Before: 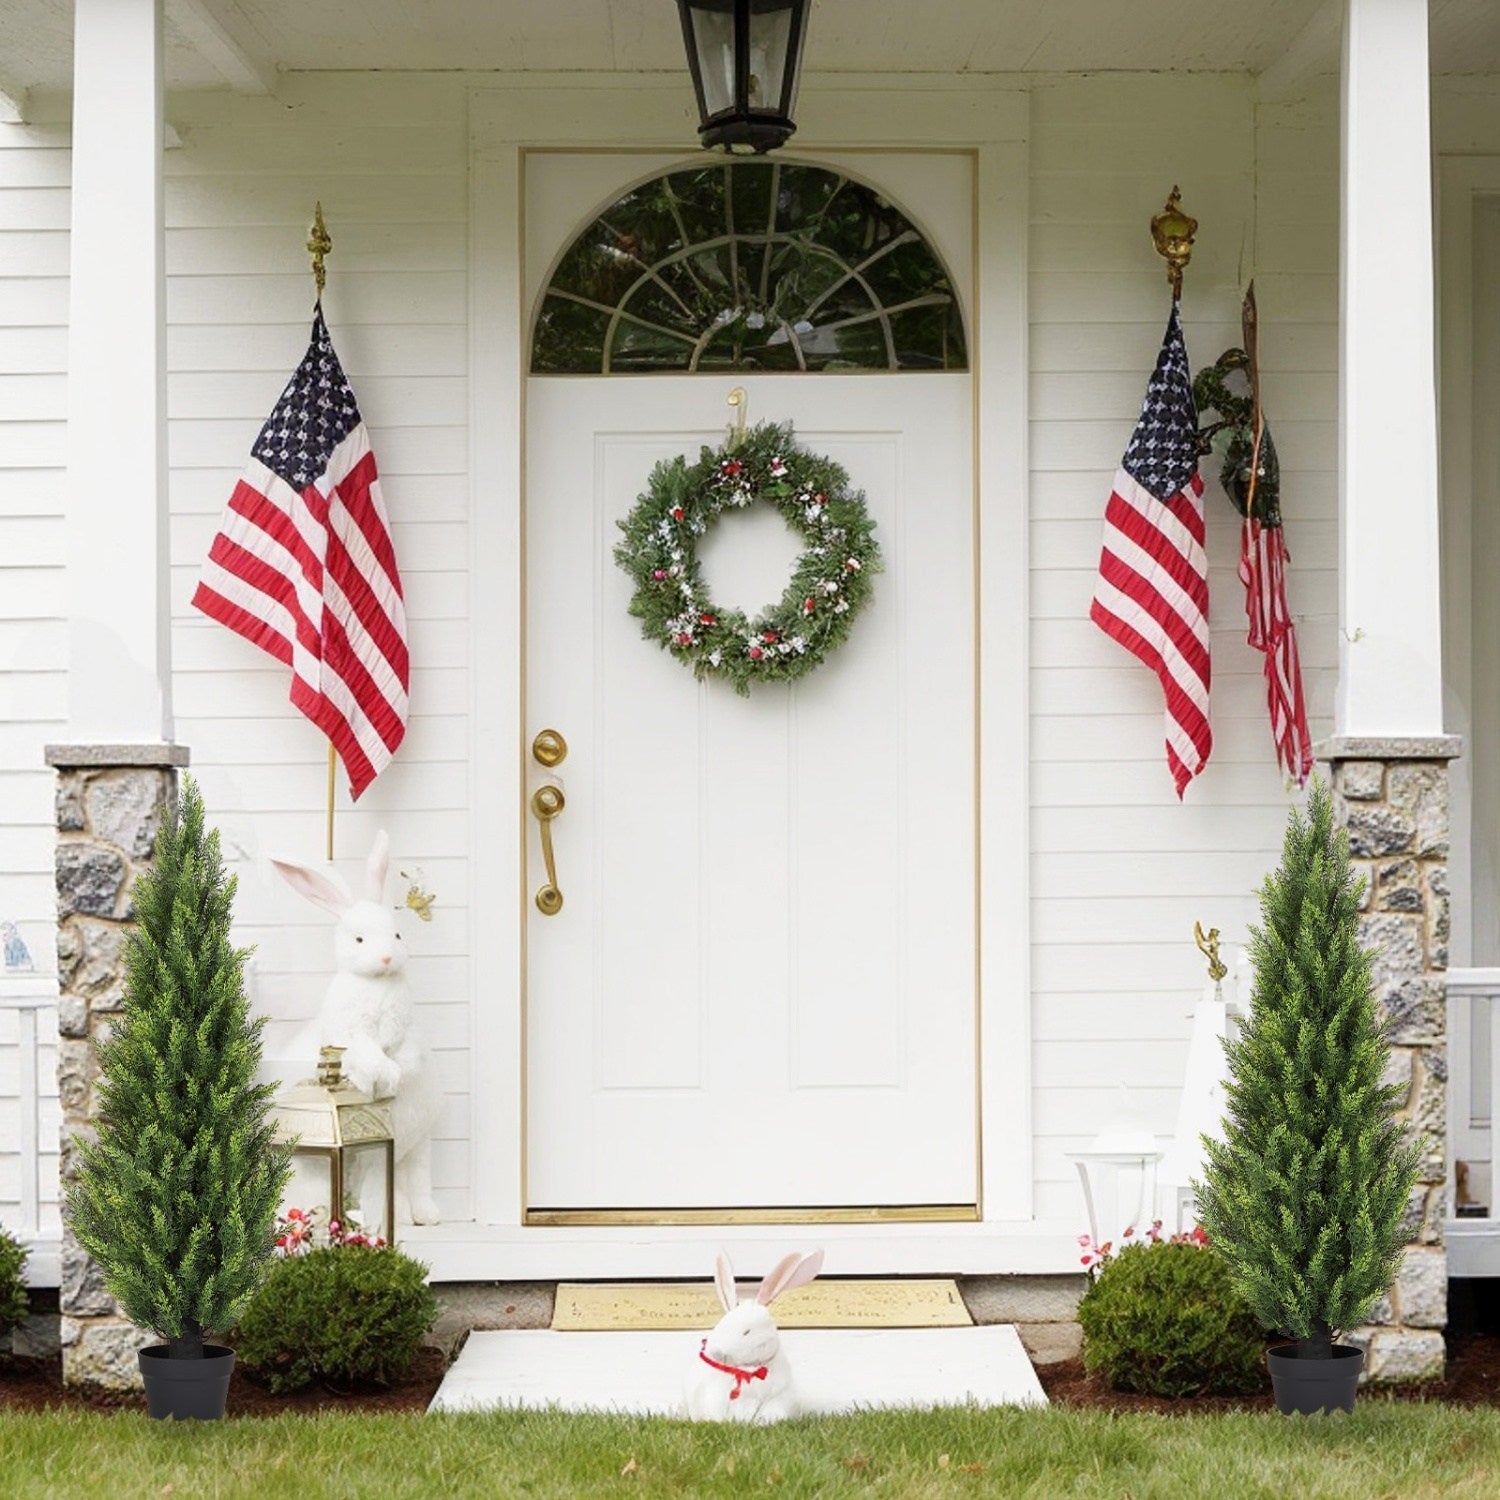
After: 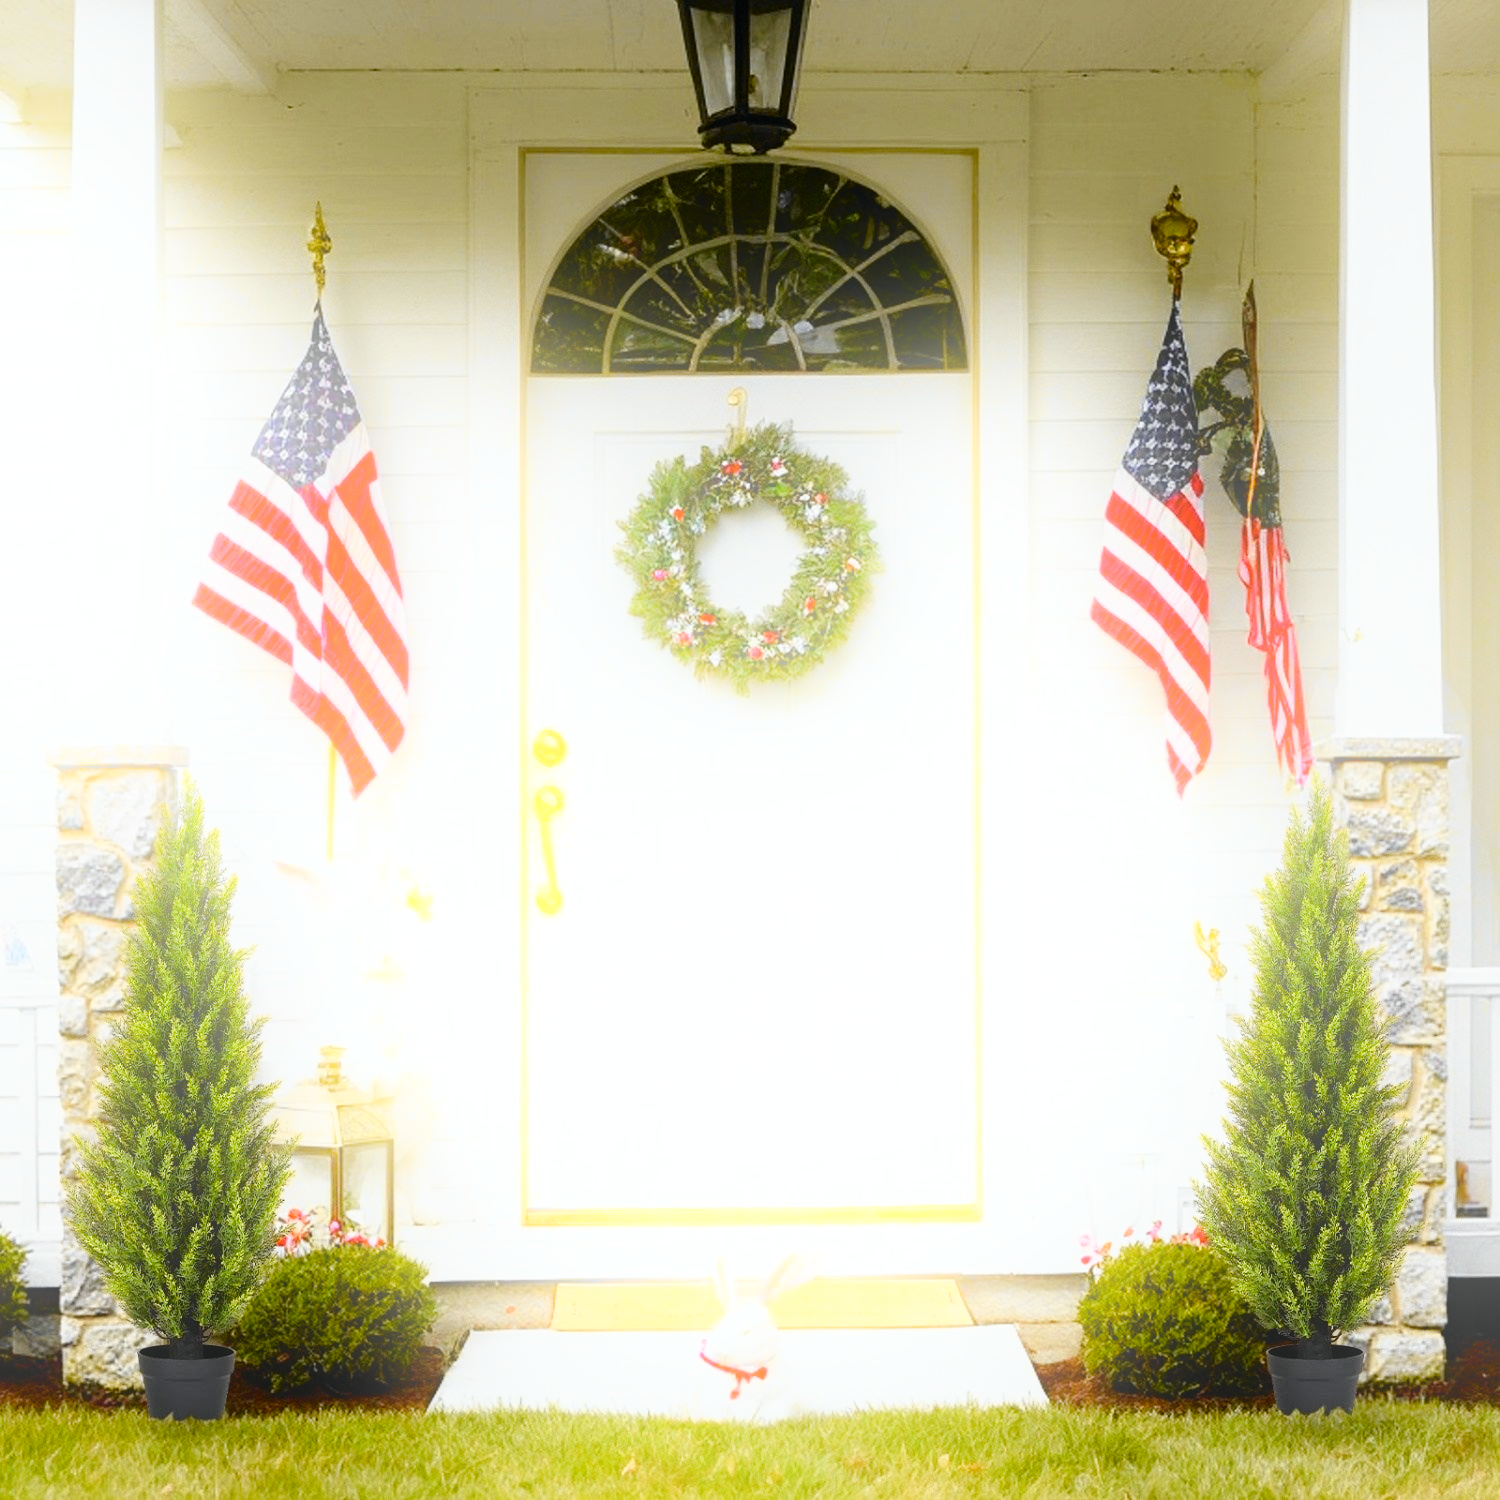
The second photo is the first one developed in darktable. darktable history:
color balance rgb: perceptual saturation grading › global saturation 20%, perceptual saturation grading › highlights -25%, perceptual saturation grading › shadows 50%
bloom: on, module defaults
tone curve: curves: ch0 [(0, 0.013) (0.129, 0.1) (0.327, 0.382) (0.489, 0.573) (0.66, 0.748) (0.858, 0.926) (1, 0.977)]; ch1 [(0, 0) (0.353, 0.344) (0.45, 0.46) (0.498, 0.495) (0.521, 0.506) (0.563, 0.559) (0.592, 0.585) (0.657, 0.655) (1, 1)]; ch2 [(0, 0) (0.333, 0.346) (0.375, 0.375) (0.427, 0.44) (0.5, 0.501) (0.505, 0.499) (0.528, 0.533) (0.579, 0.61) (0.612, 0.644) (0.66, 0.715) (1, 1)], color space Lab, independent channels, preserve colors none
